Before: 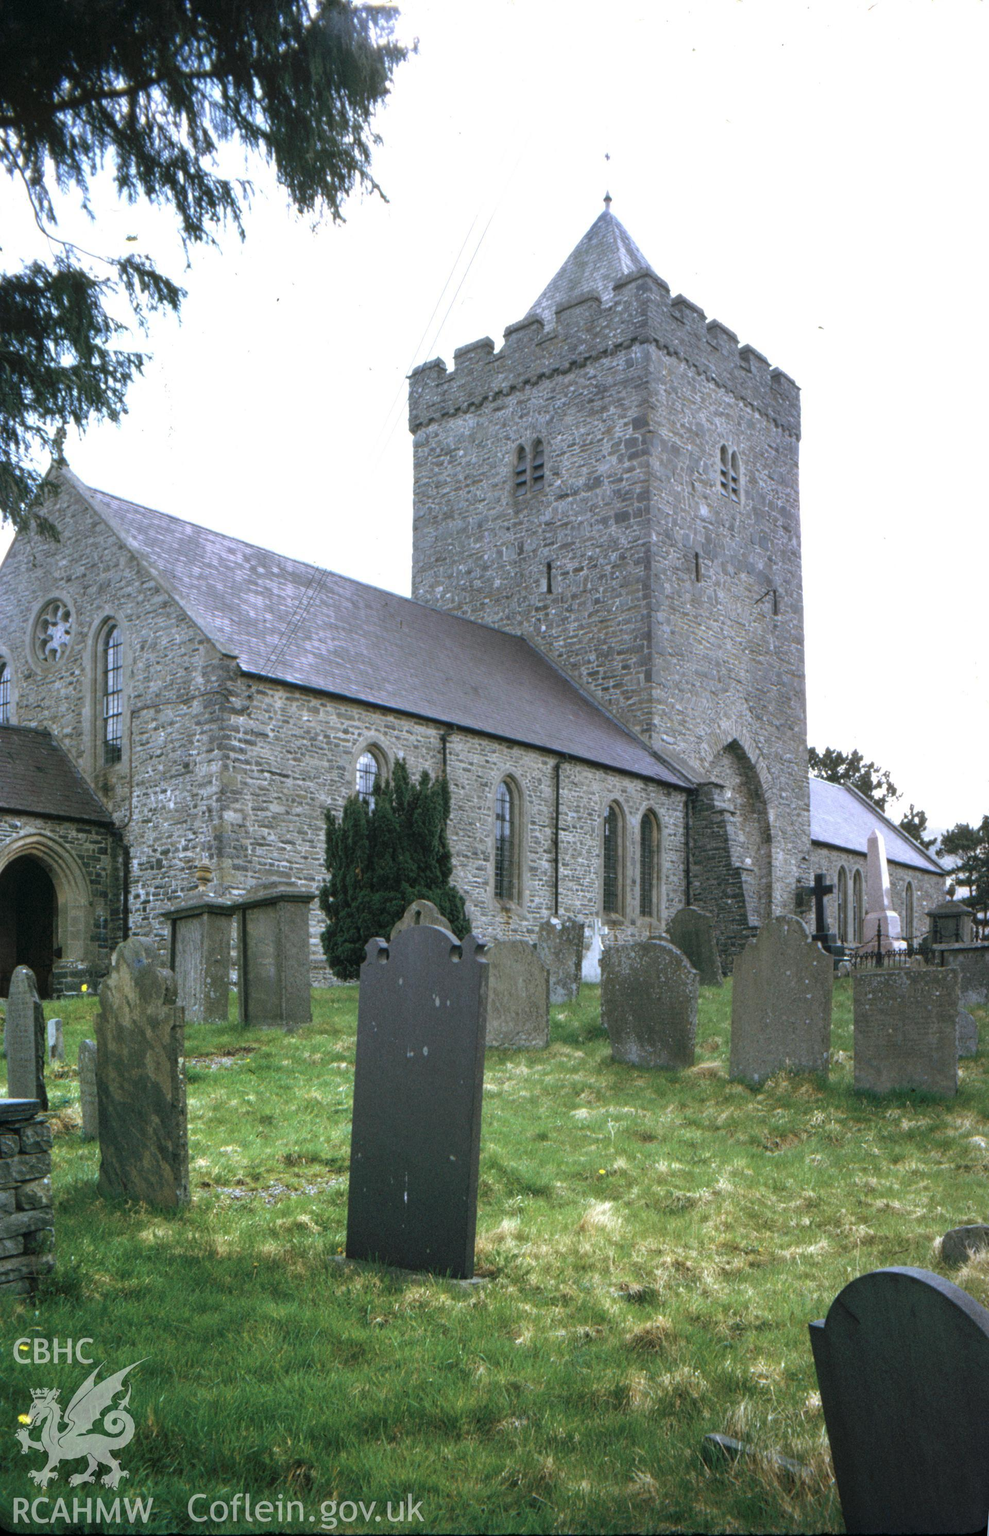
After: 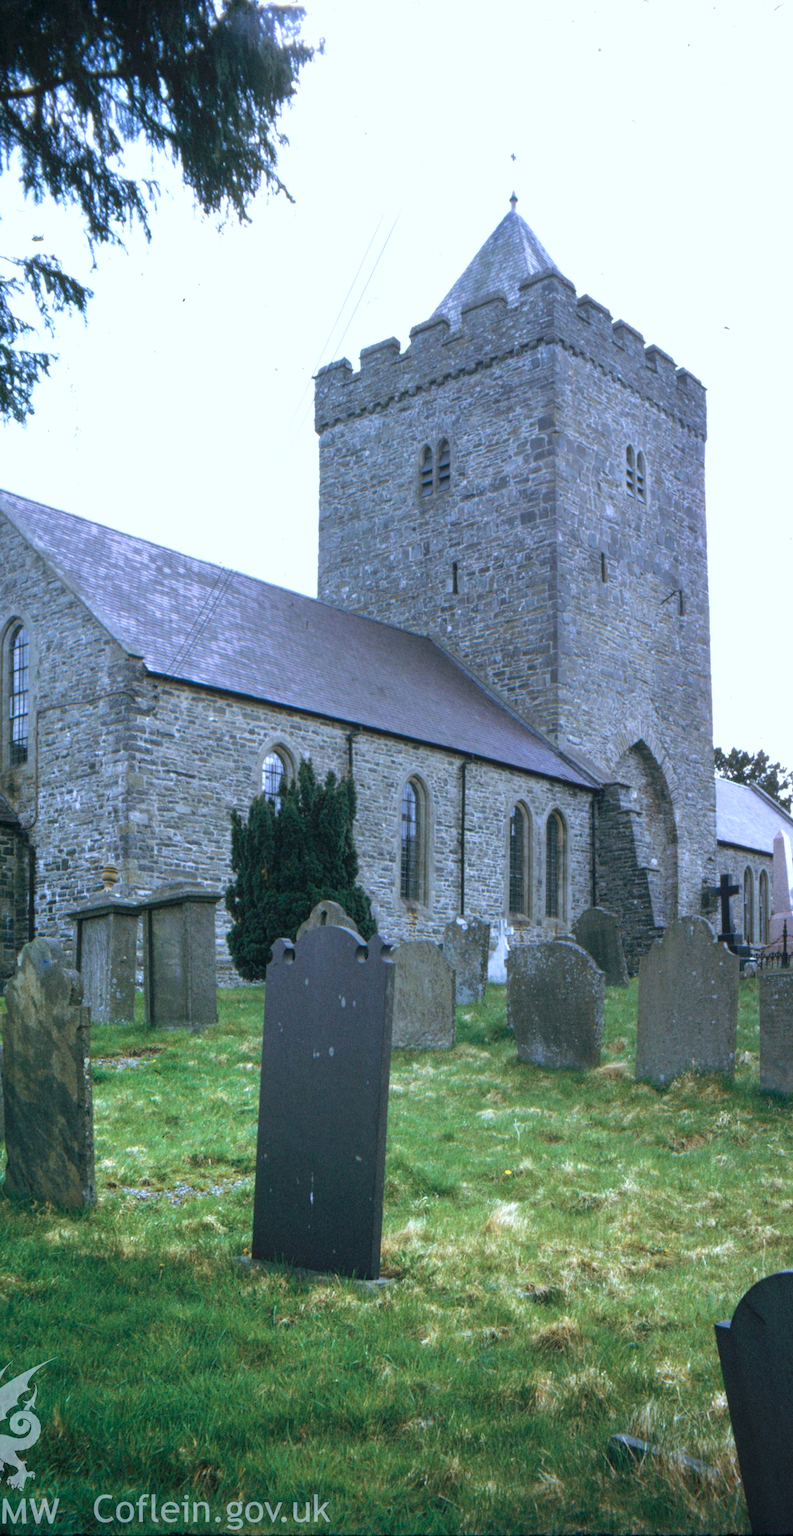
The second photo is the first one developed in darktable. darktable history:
crop and rotate: left 9.574%, right 10.14%
velvia: on, module defaults
color calibration: illuminant as shot in camera, x 0.369, y 0.376, temperature 4327.12 K
